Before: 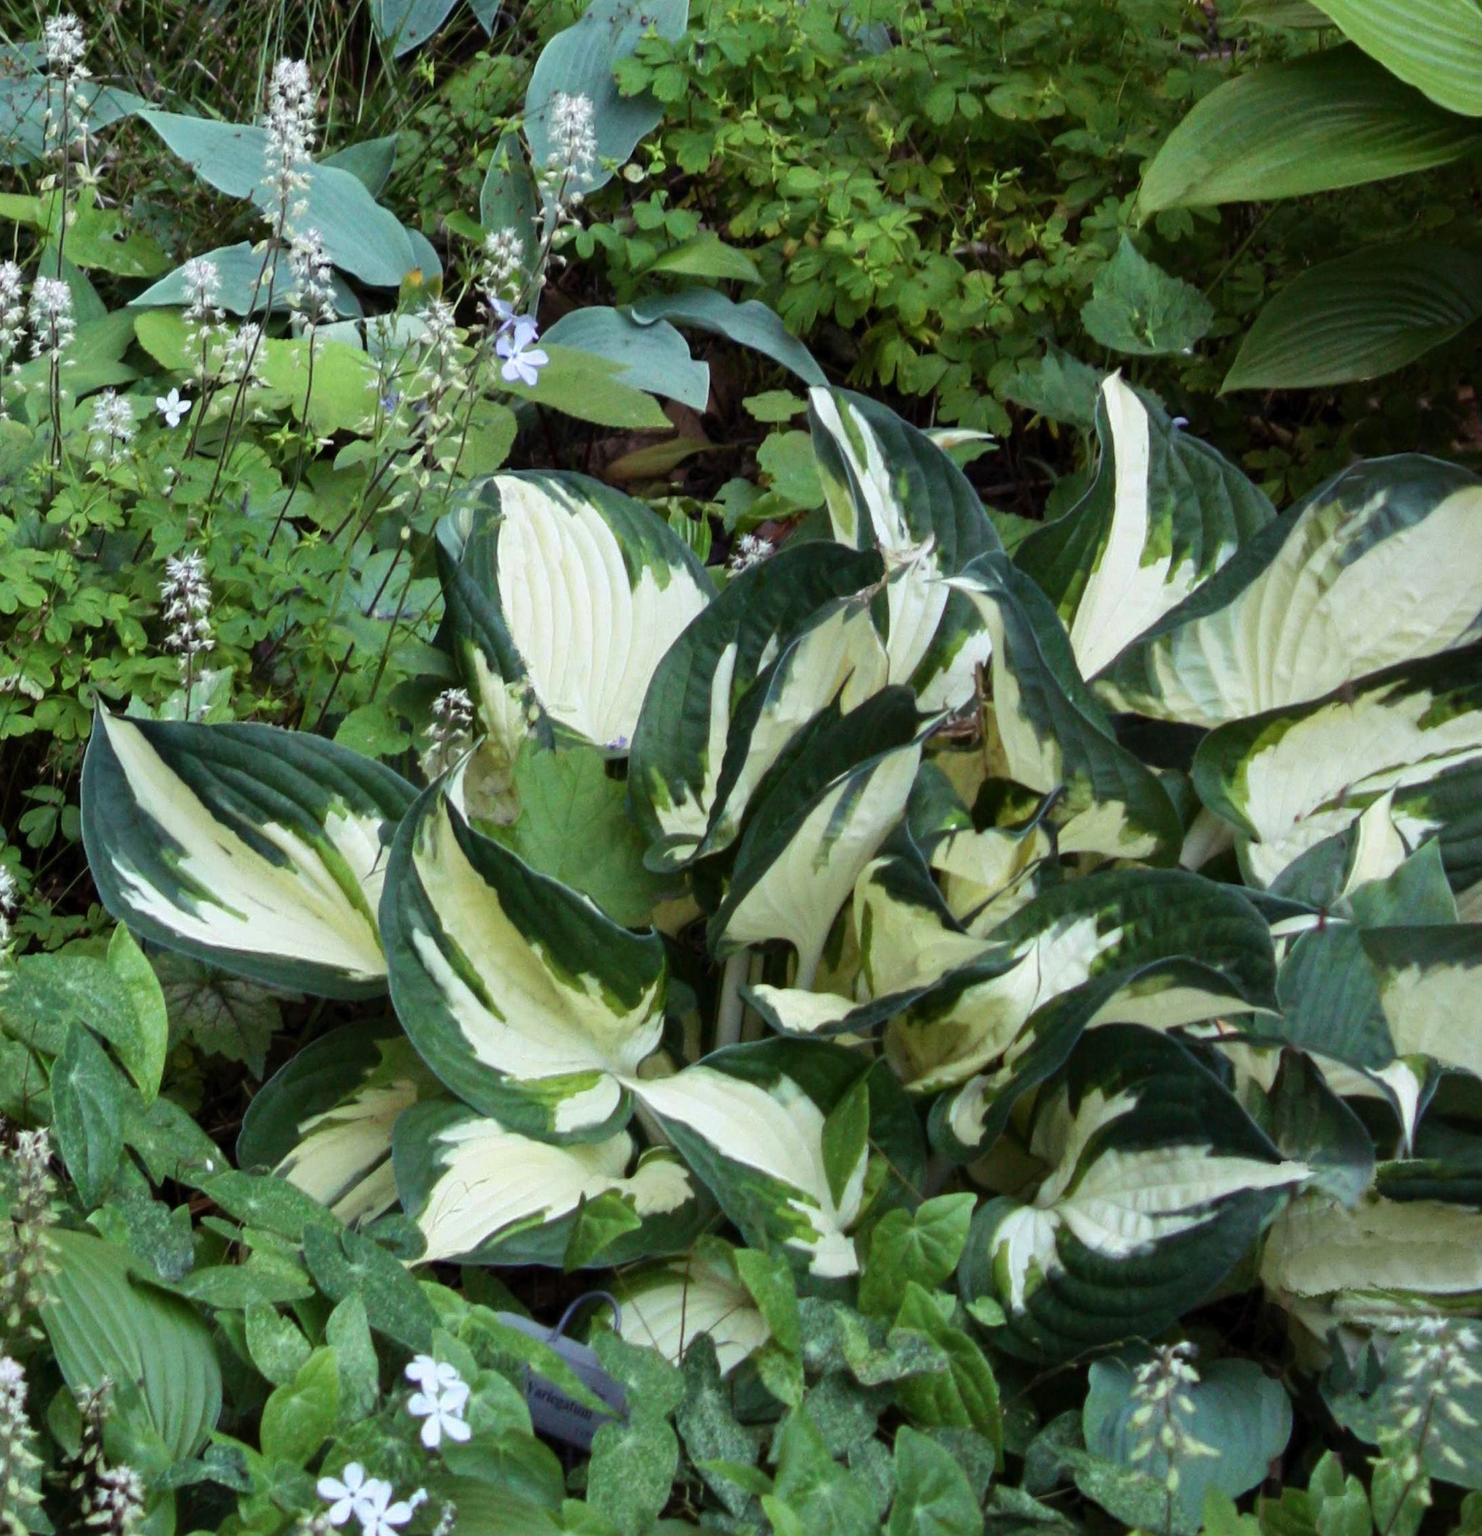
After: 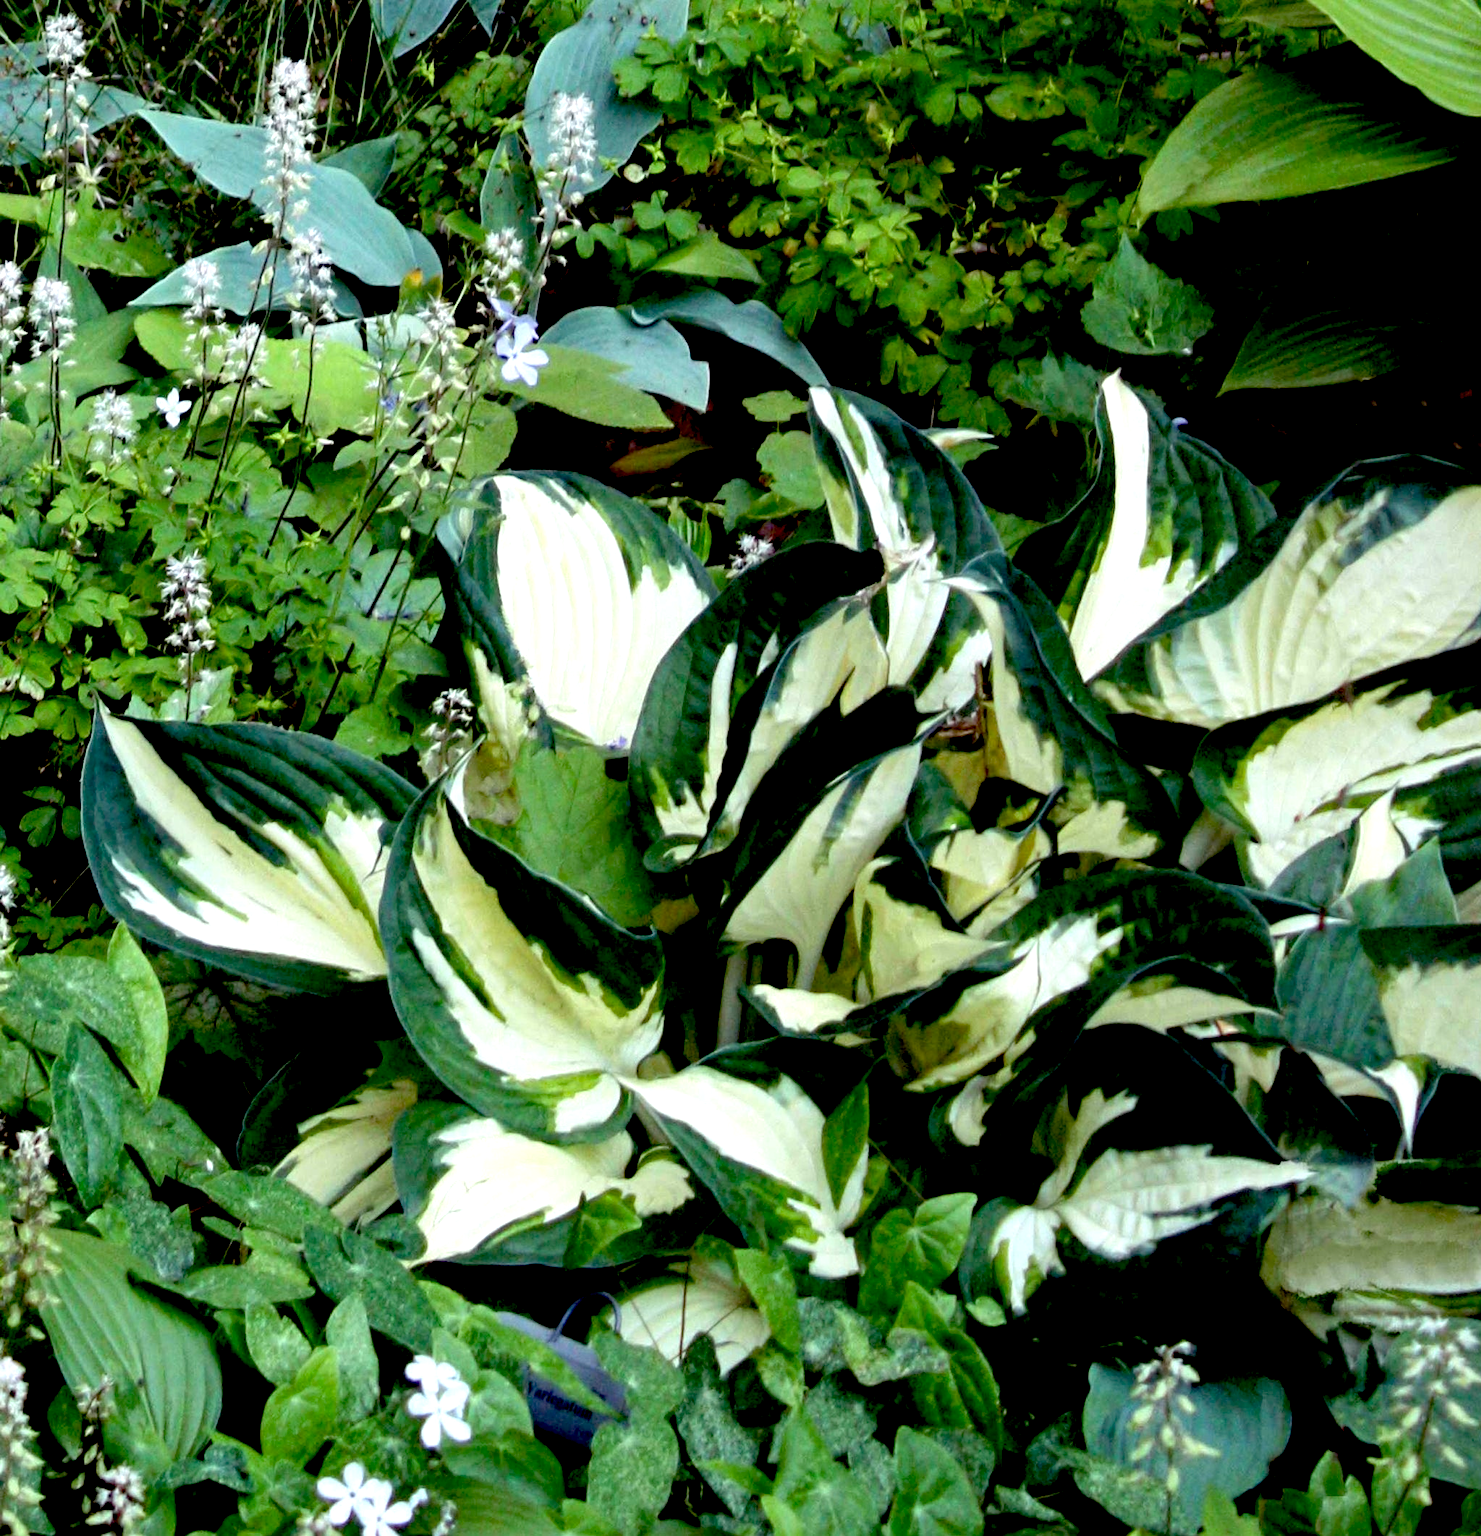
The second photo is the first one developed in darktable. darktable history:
exposure: black level correction 0.038, exposure 0.5 EV, compensate highlight preservation false
